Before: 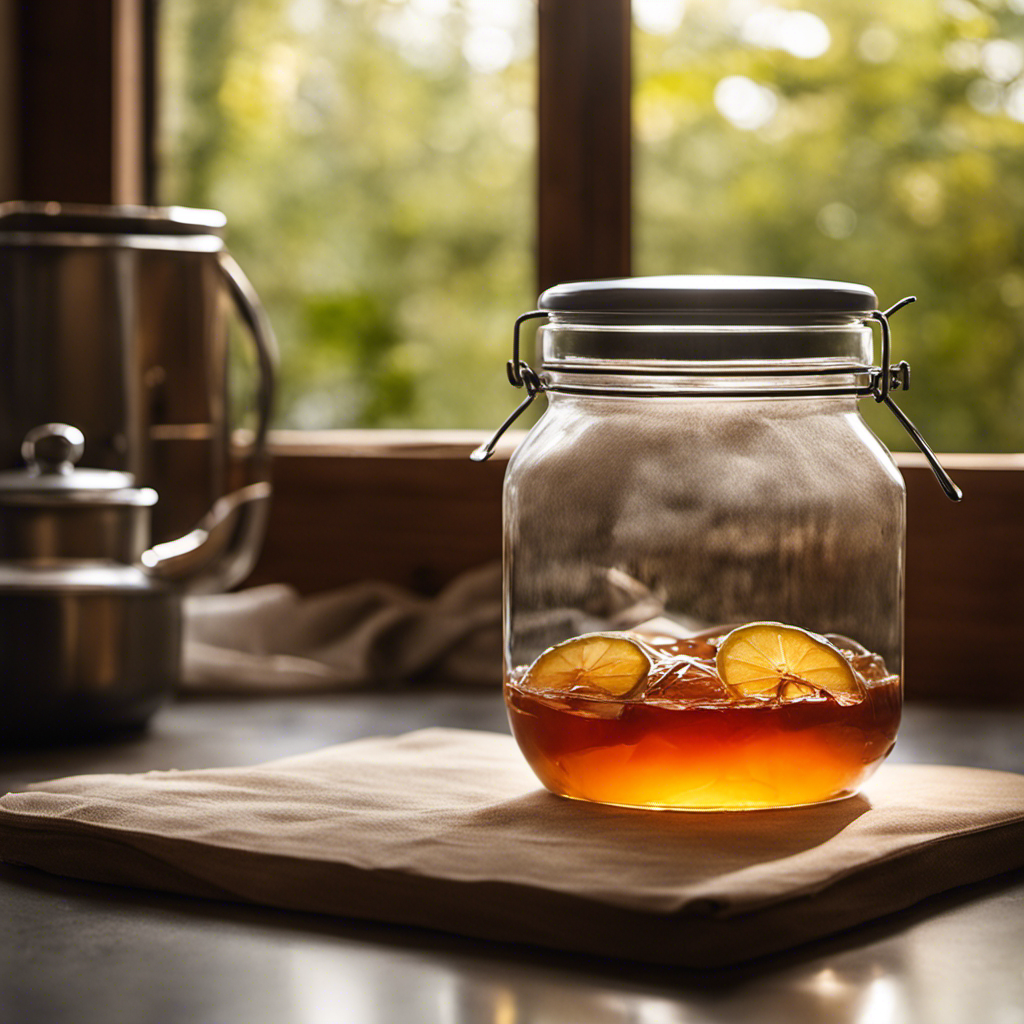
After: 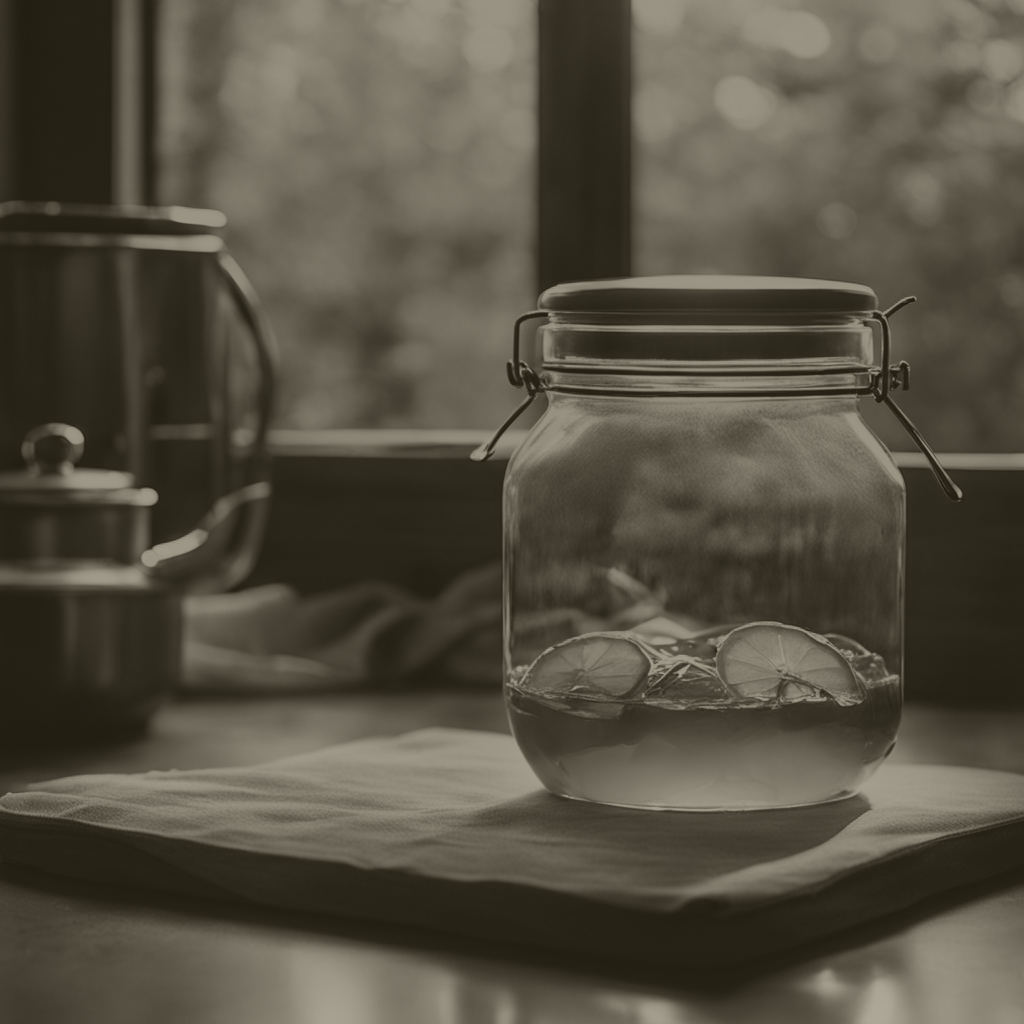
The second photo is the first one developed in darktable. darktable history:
colorize: hue 41.44°, saturation 22%, source mix 60%, lightness 10.61%
graduated density: rotation 5.63°, offset 76.9
